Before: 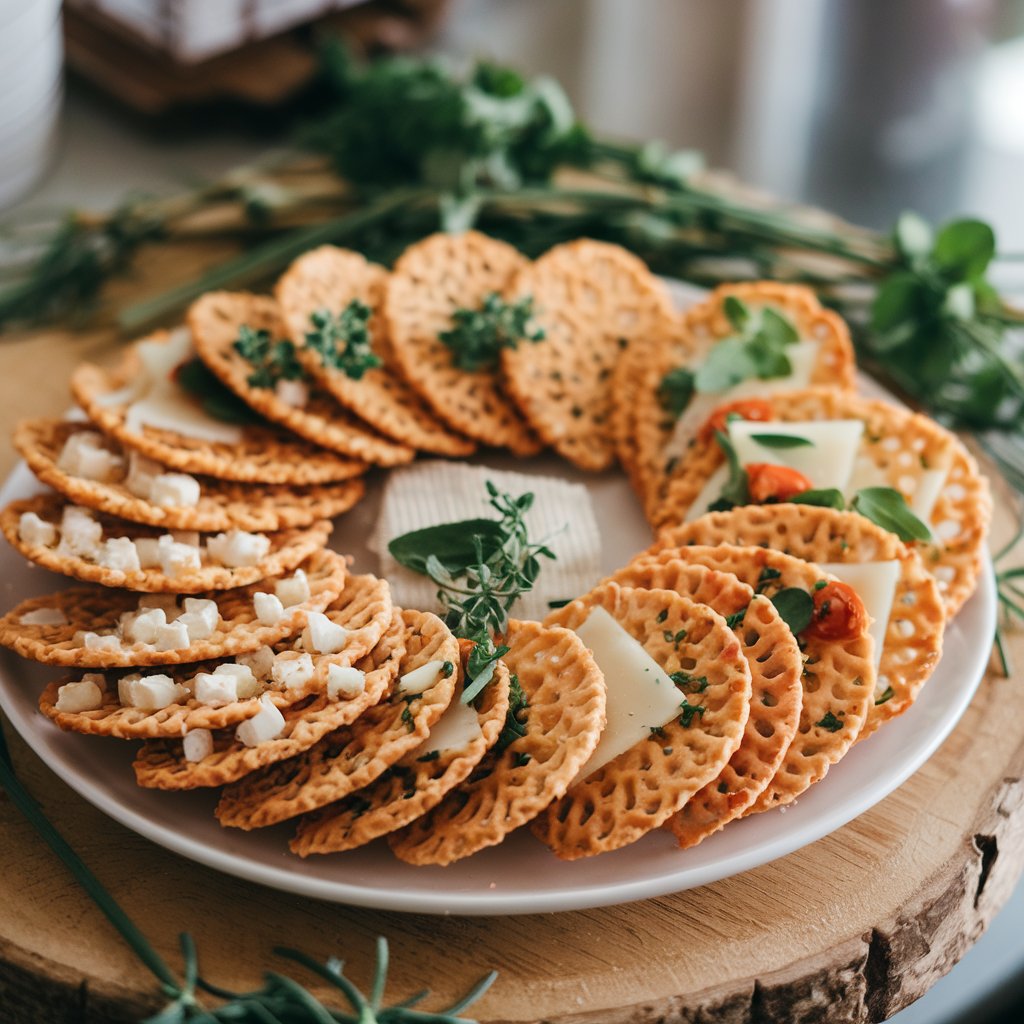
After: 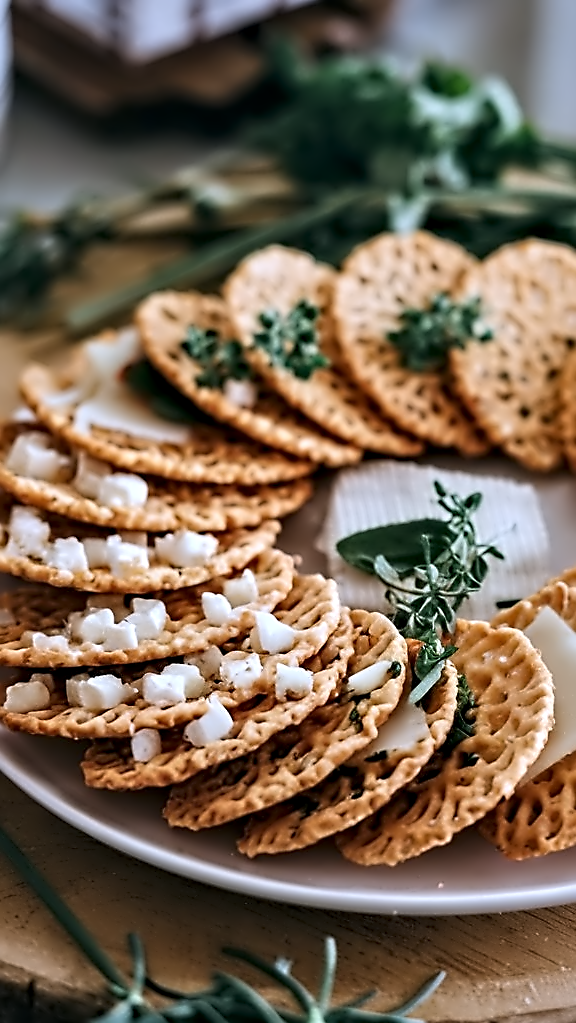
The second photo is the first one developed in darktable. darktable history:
shadows and highlights: shadows 20.91, highlights -82.73, soften with gaussian
white balance: red 0.948, green 1.02, blue 1.176
crop: left 5.114%, right 38.589%
sharpen: on, module defaults
contrast equalizer: octaves 7, y [[0.5, 0.542, 0.583, 0.625, 0.667, 0.708], [0.5 ×6], [0.5 ×6], [0, 0.033, 0.067, 0.1, 0.133, 0.167], [0, 0.05, 0.1, 0.15, 0.2, 0.25]]
